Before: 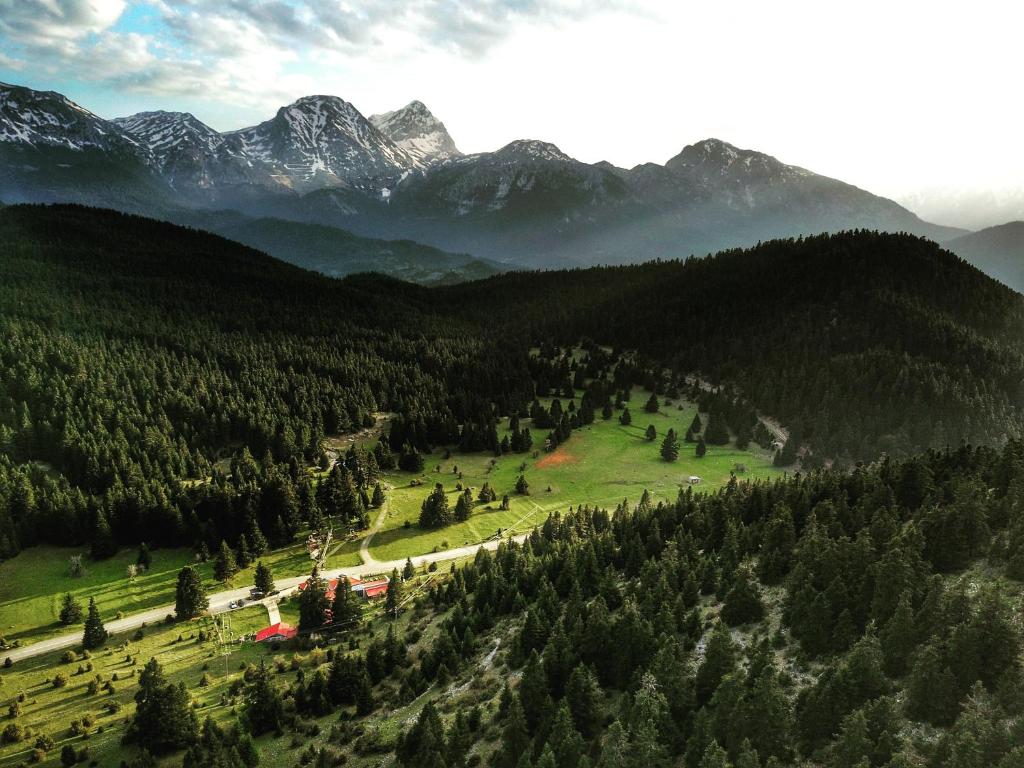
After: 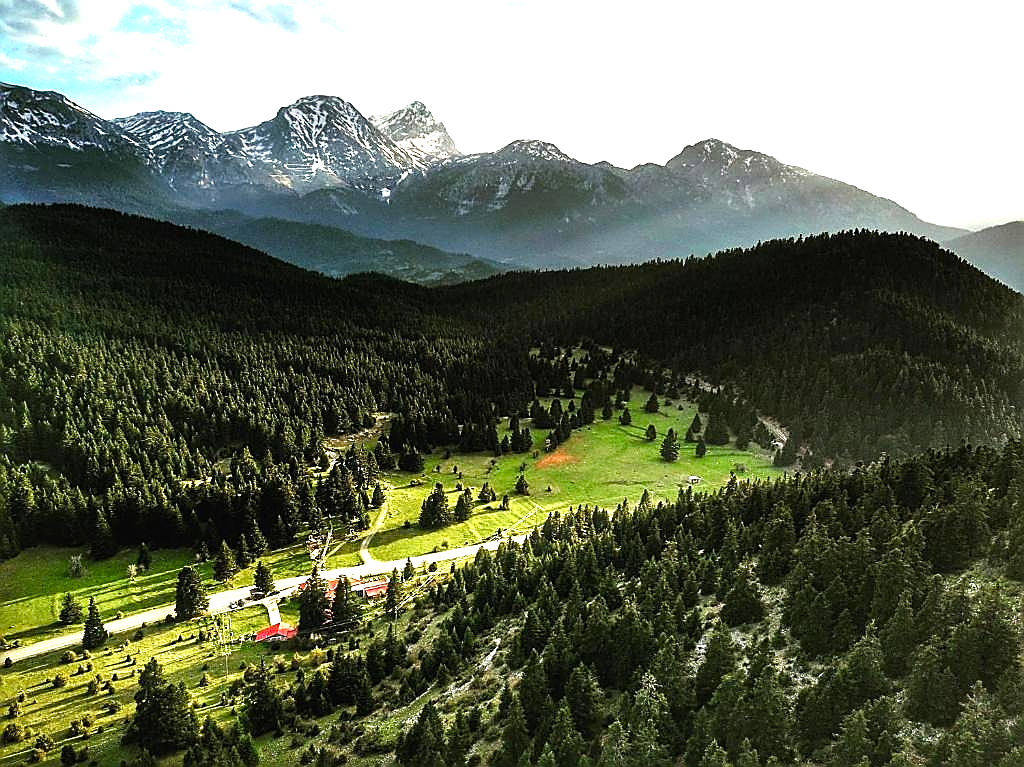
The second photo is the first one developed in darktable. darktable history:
exposure: black level correction 0, exposure 0.698 EV, compensate exposure bias true, compensate highlight preservation false
color balance rgb: linear chroma grading › shadows 18.861%, linear chroma grading › highlights 2.489%, linear chroma grading › mid-tones 10.26%, perceptual saturation grading › global saturation 0.064%, global vibrance 9.601%, contrast 14.723%, saturation formula JzAzBz (2021)
sharpen: radius 1.383, amount 1.245, threshold 0.614
crop: bottom 0.059%
